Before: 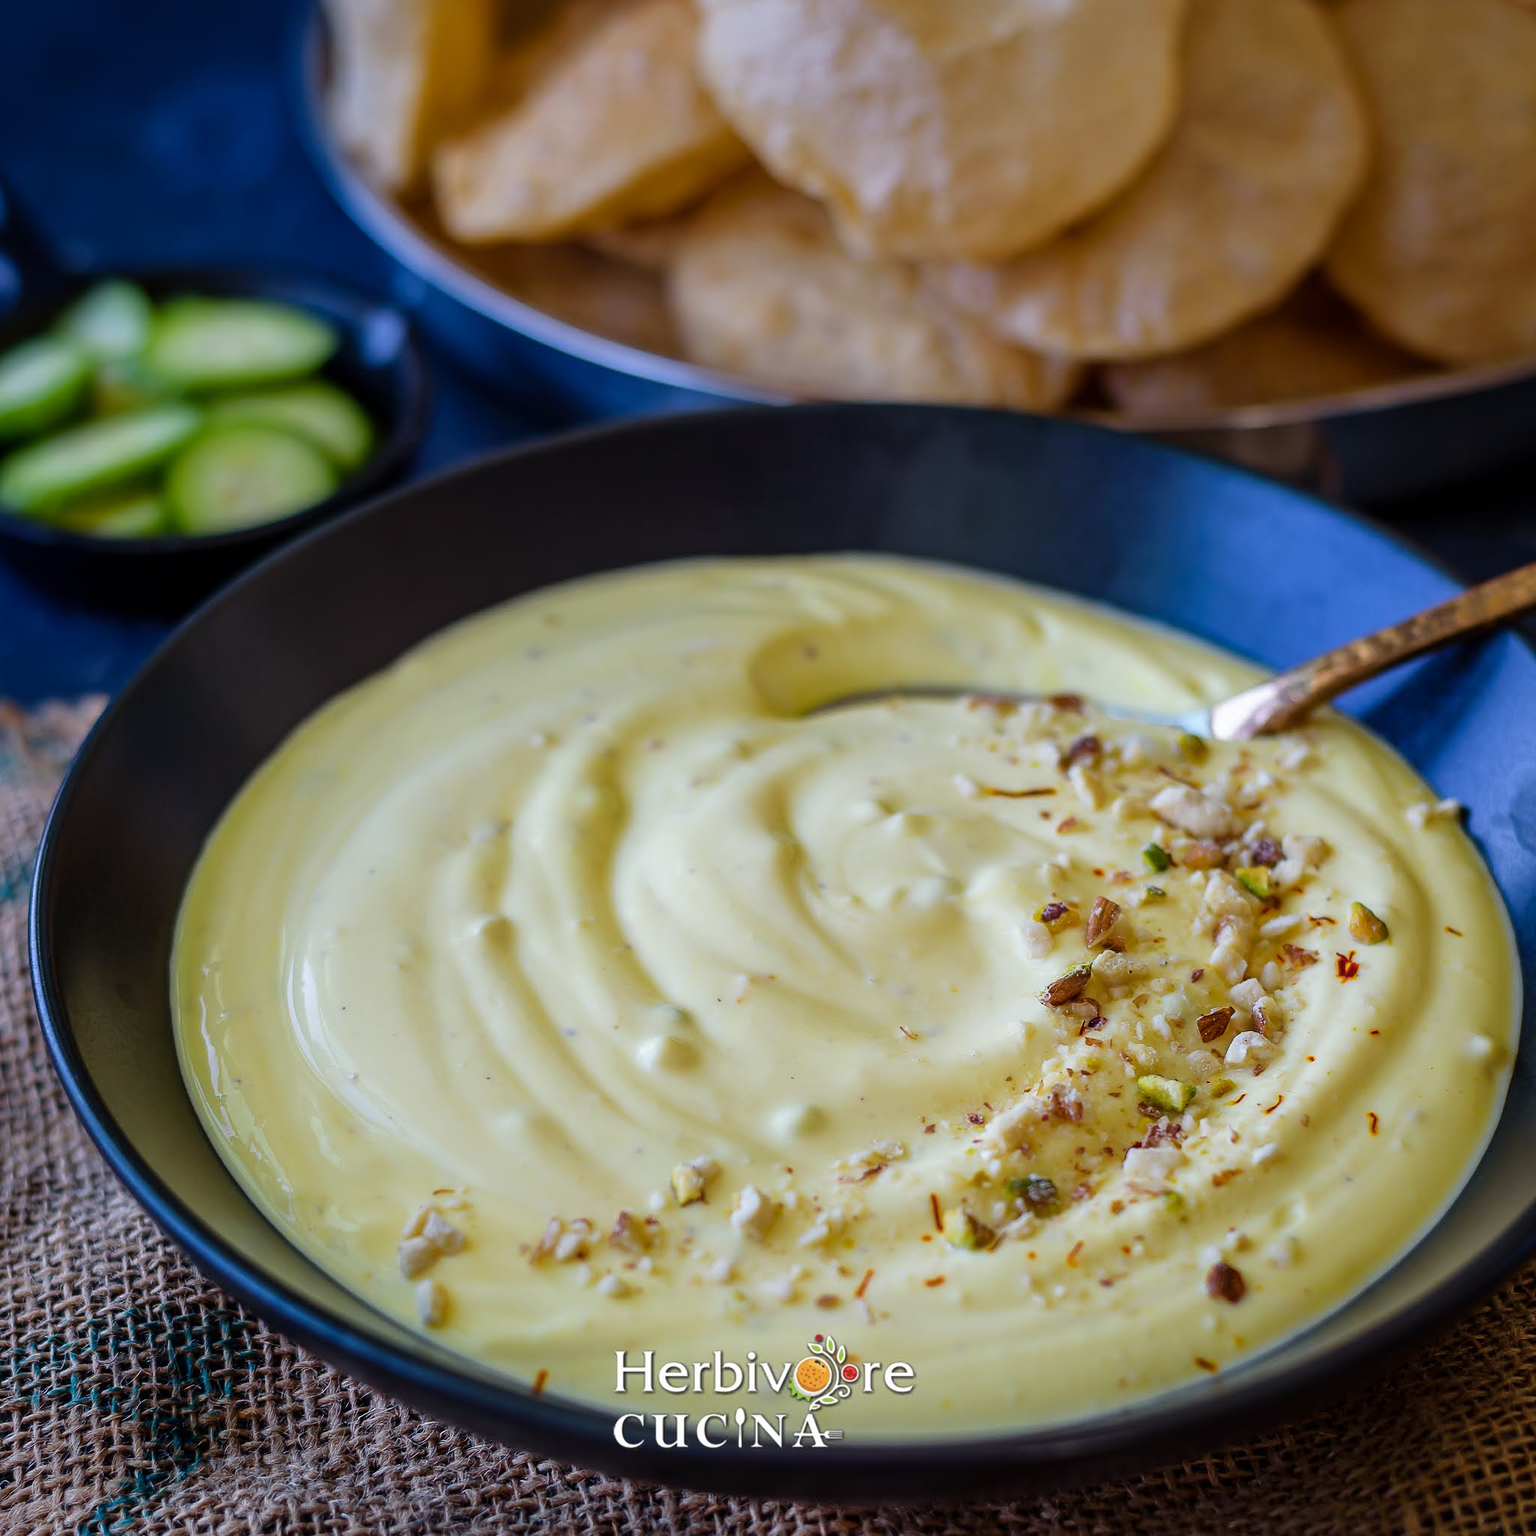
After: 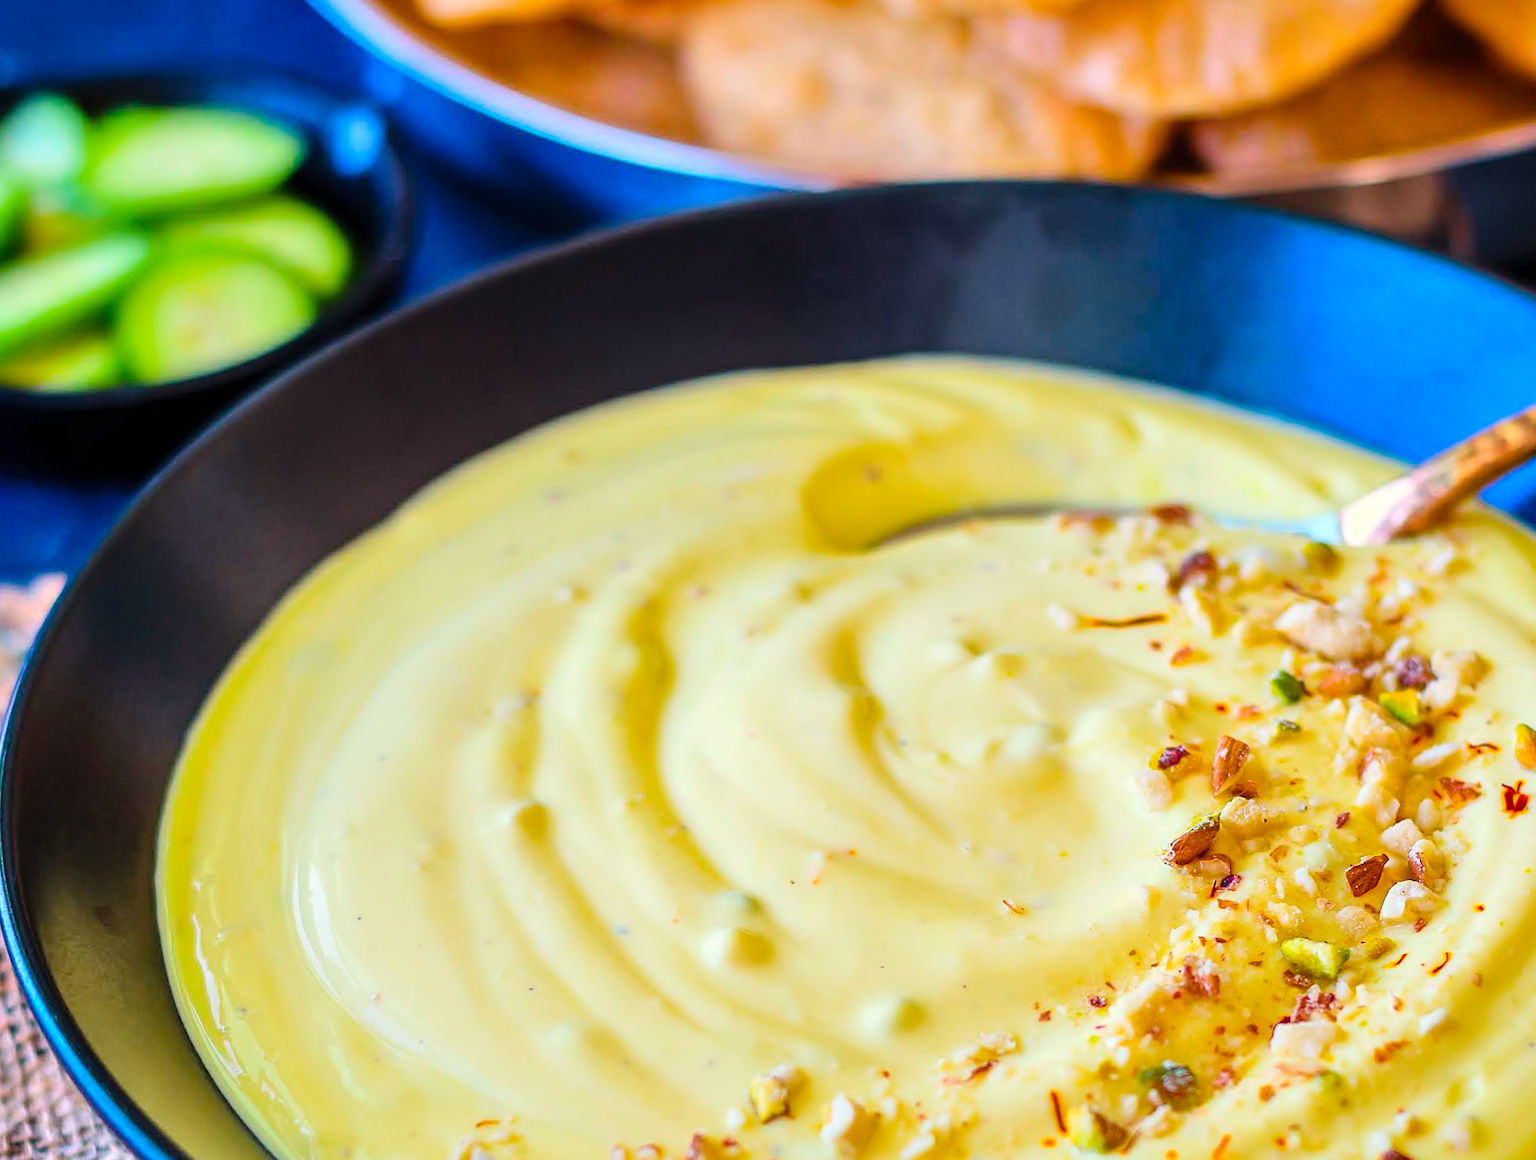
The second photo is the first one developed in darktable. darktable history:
crop and rotate: left 2.425%, top 11.305%, right 9.6%, bottom 15.08%
color balance rgb: perceptual saturation grading › global saturation 25%, global vibrance 20%
rotate and perspective: rotation -3.52°, crop left 0.036, crop right 0.964, crop top 0.081, crop bottom 0.919
contrast brightness saturation: contrast 0.2, brightness 0.16, saturation 0.22
color calibration: x 0.38, y 0.391, temperature 4086.74 K
white balance: red 1.123, blue 0.83
tone equalizer: -7 EV 0.15 EV, -6 EV 0.6 EV, -5 EV 1.15 EV, -4 EV 1.33 EV, -3 EV 1.15 EV, -2 EV 0.6 EV, -1 EV 0.15 EV, mask exposure compensation -0.5 EV
